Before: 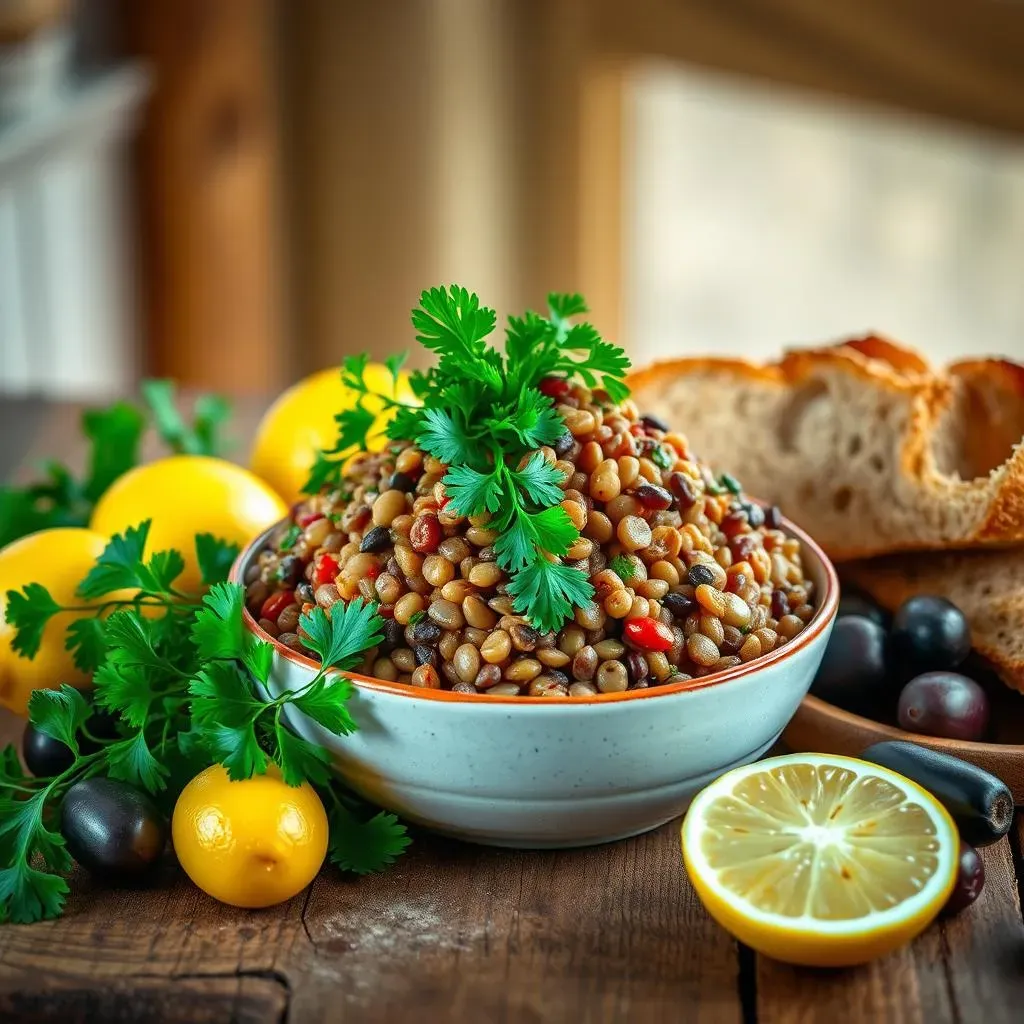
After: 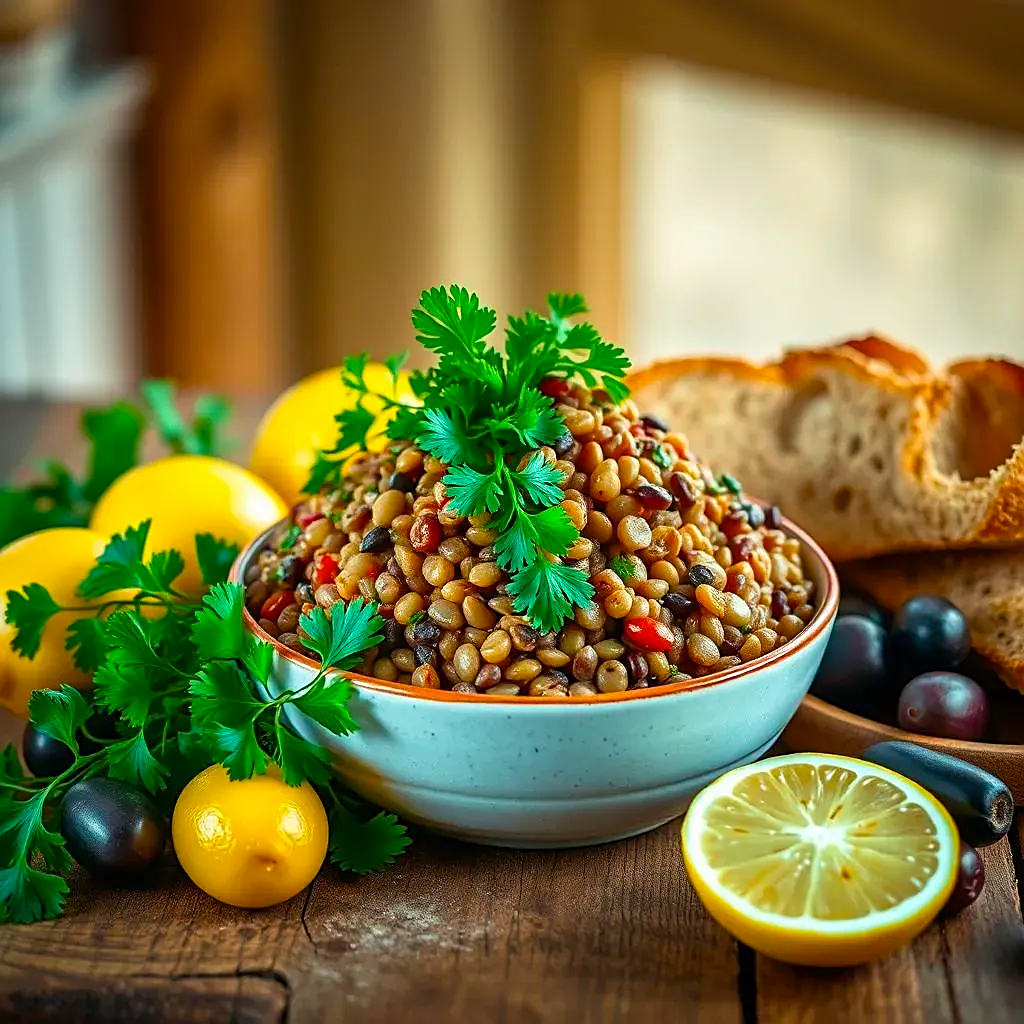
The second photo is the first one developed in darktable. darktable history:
velvia: on, module defaults
sharpen: on, module defaults
color balance rgb: linear chroma grading › global chroma 7.75%, perceptual saturation grading › global saturation 1.288%, perceptual saturation grading › highlights -2.986%, perceptual saturation grading › mid-tones 4.716%, perceptual saturation grading › shadows 8.482%, global vibrance 20%
